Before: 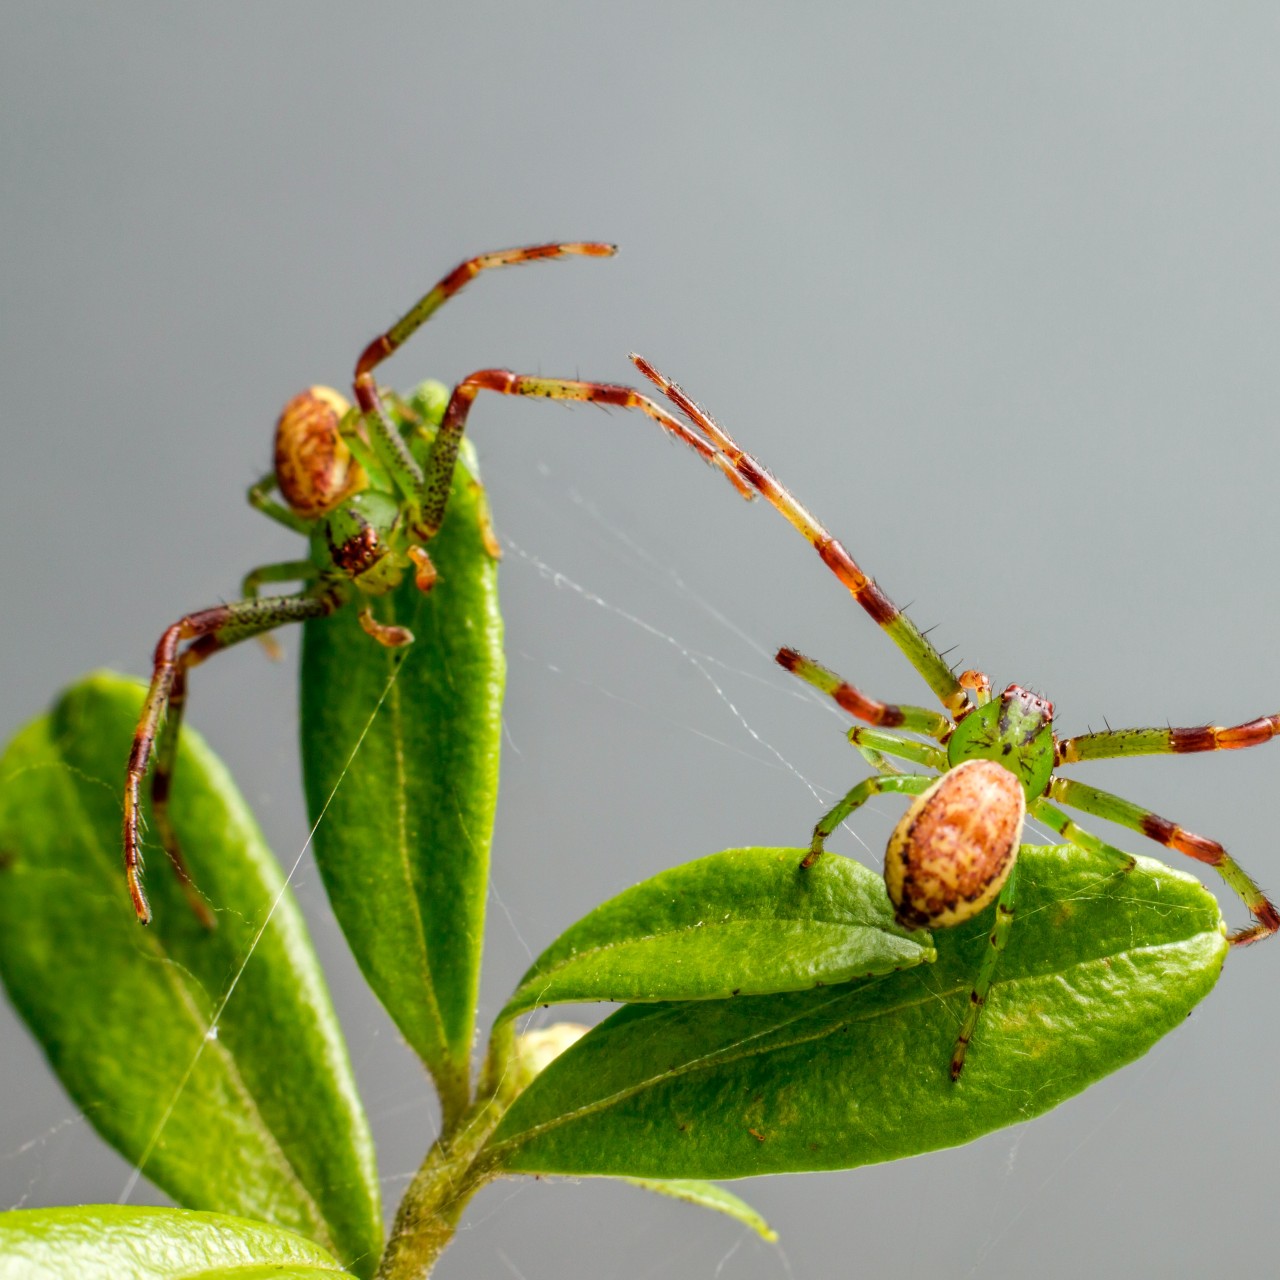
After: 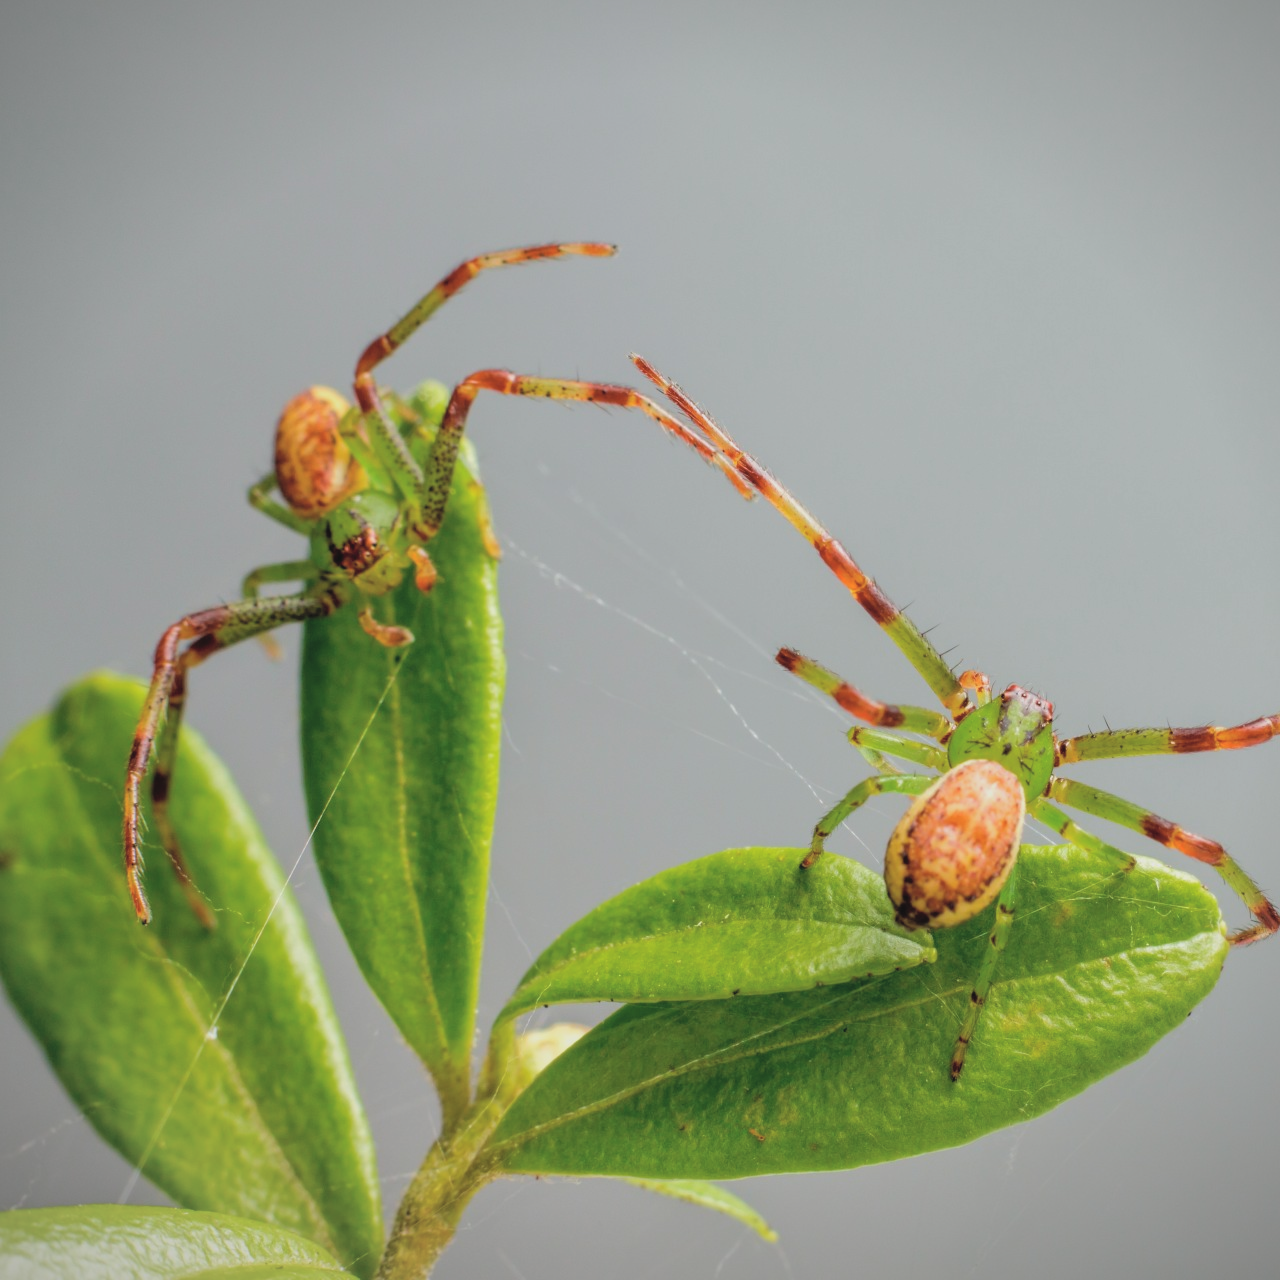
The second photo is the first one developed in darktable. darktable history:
vignetting: fall-off start 97.27%, fall-off radius 78.09%, brightness -0.575, width/height ratio 1.108
tone curve: curves: ch0 [(0, 0) (0.004, 0.008) (0.077, 0.156) (0.169, 0.29) (0.774, 0.774) (0.988, 0.926)], color space Lab, independent channels, preserve colors none
contrast brightness saturation: contrast -0.068, brightness -0.04, saturation -0.11
